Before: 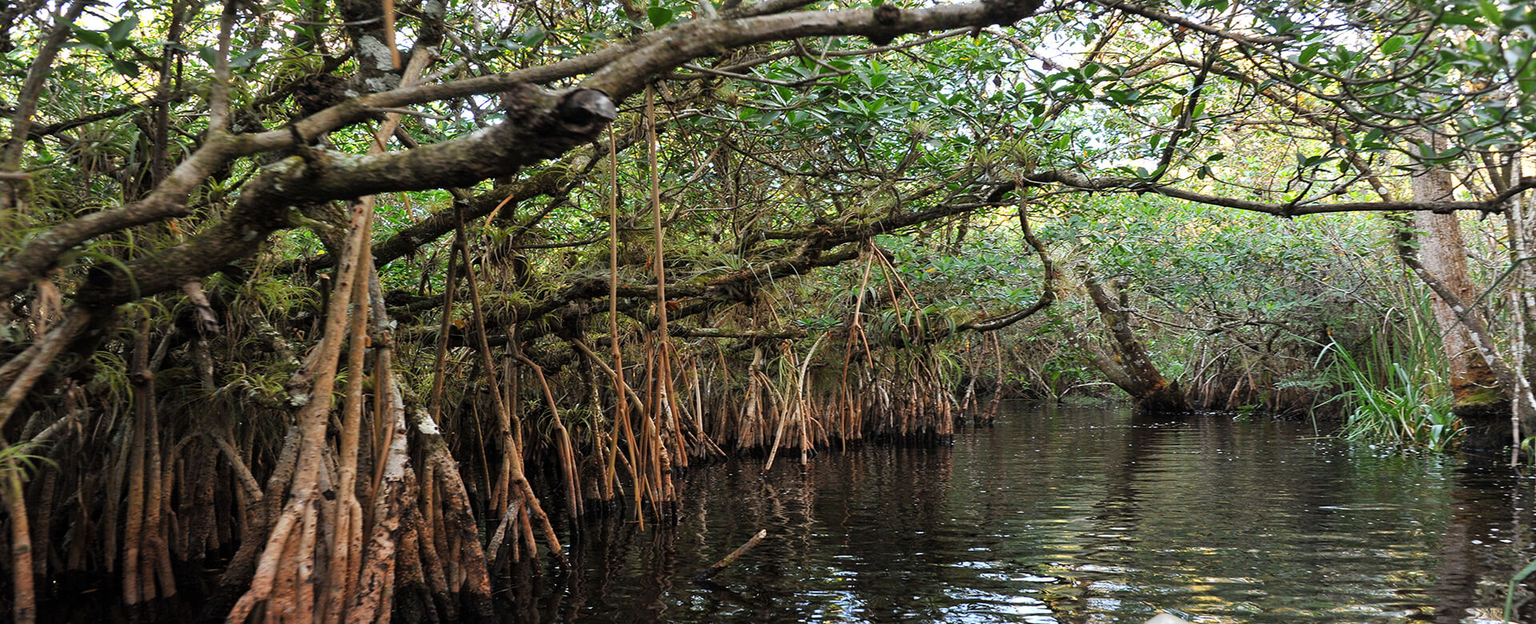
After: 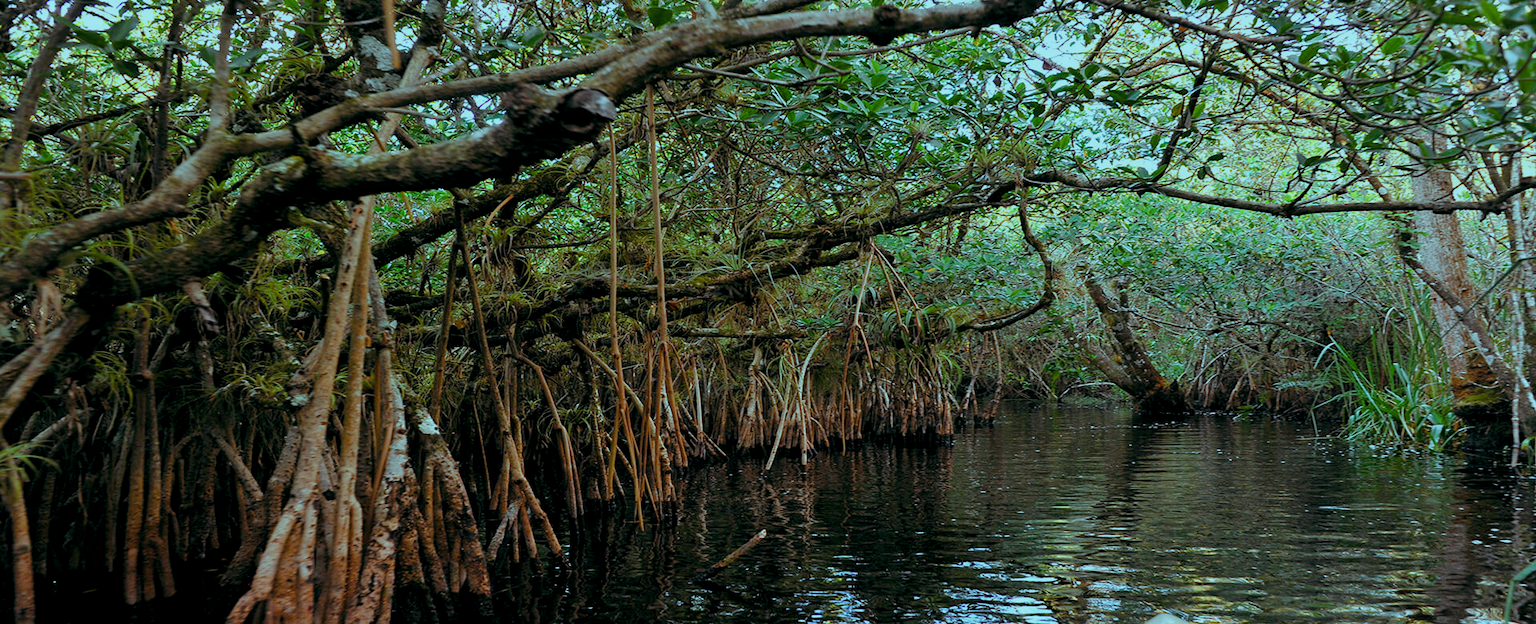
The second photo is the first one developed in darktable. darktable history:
white balance: red 1, blue 1
color correction: saturation 0.8
color balance rgb: shadows lift › luminance -7.7%, shadows lift › chroma 2.13%, shadows lift › hue 165.27°, power › luminance -7.77%, power › chroma 1.34%, power › hue 330.55°, highlights gain › luminance -33.33%, highlights gain › chroma 5.68%, highlights gain › hue 217.2°, global offset › luminance -0.33%, global offset › chroma 0.11%, global offset › hue 165.27°, perceptual saturation grading › global saturation 27.72%, perceptual saturation grading › highlights -25%, perceptual saturation grading › mid-tones 25%, perceptual saturation grading › shadows 50%
